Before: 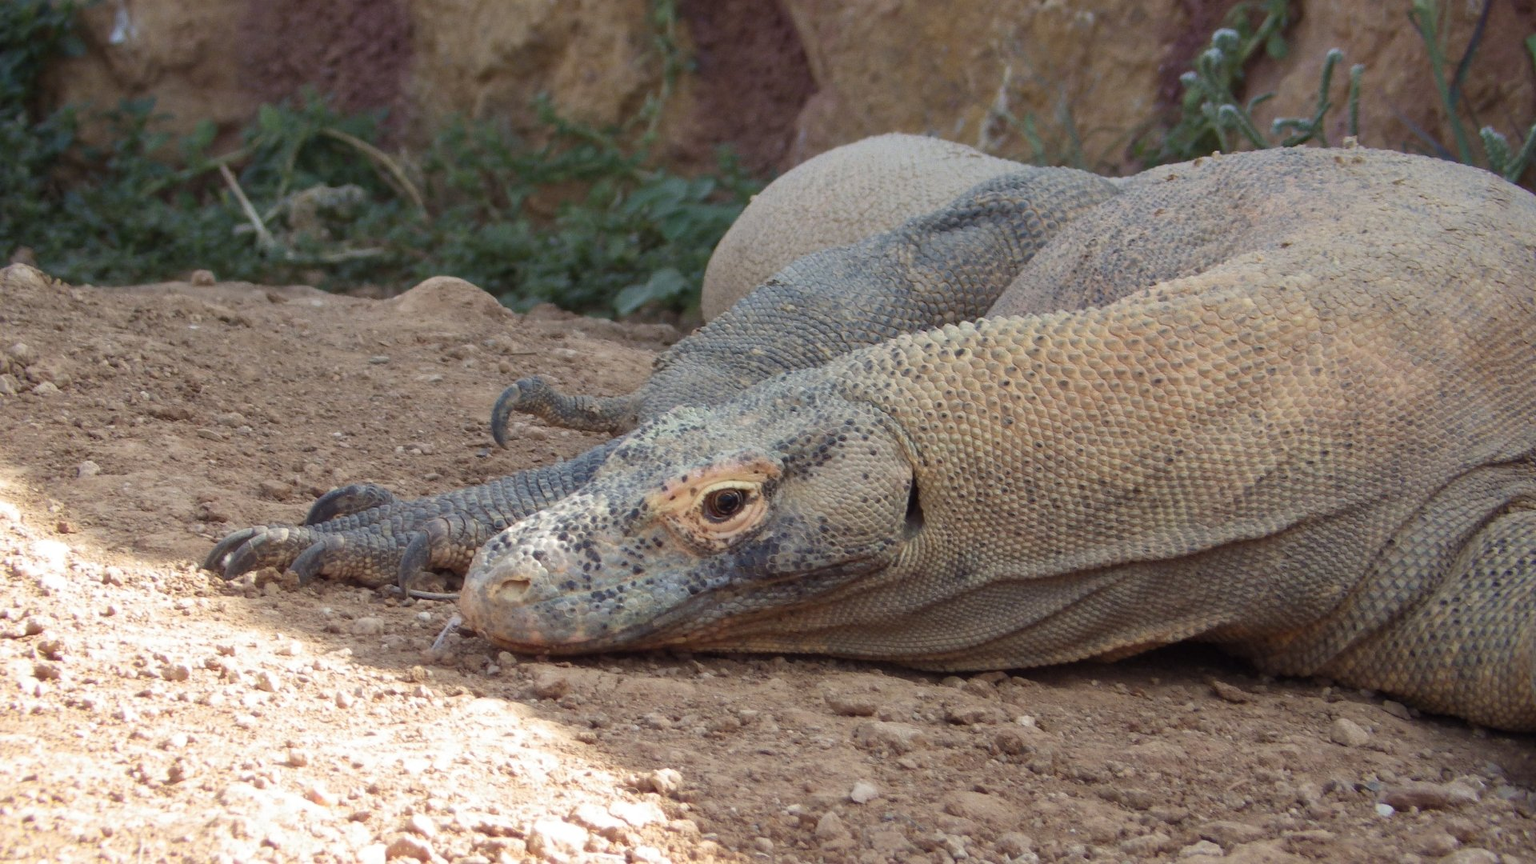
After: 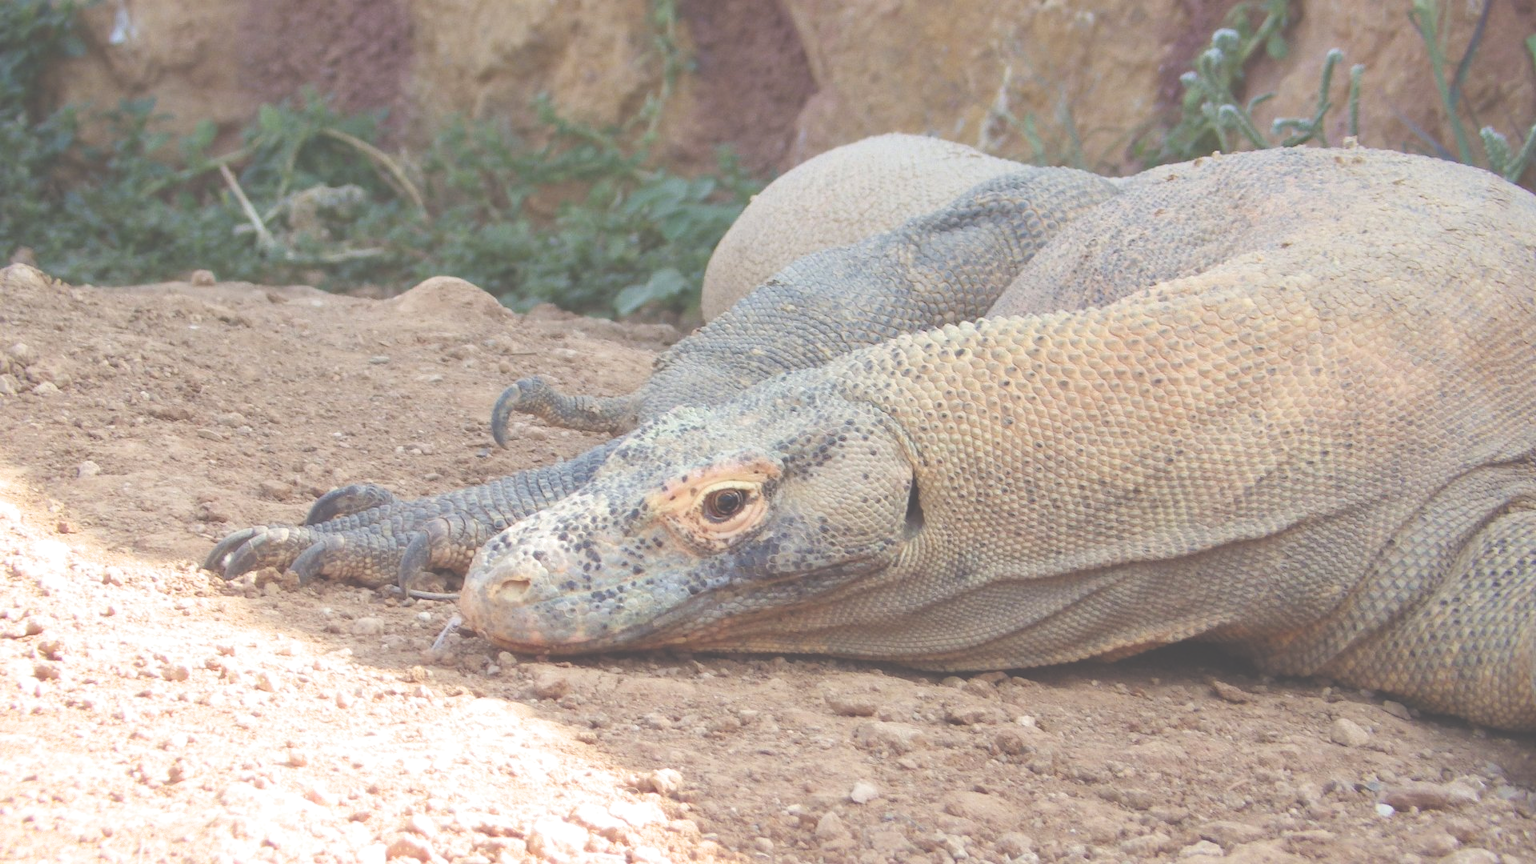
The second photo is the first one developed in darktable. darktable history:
filmic rgb: middle gray luminance 18.36%, black relative exposure -10.51 EV, white relative exposure 3.42 EV, target black luminance 0%, hardness 6.03, latitude 98.89%, contrast 0.844, shadows ↔ highlights balance 0.604%
exposure: black level correction -0.023, exposure 1.396 EV, compensate highlight preservation false
